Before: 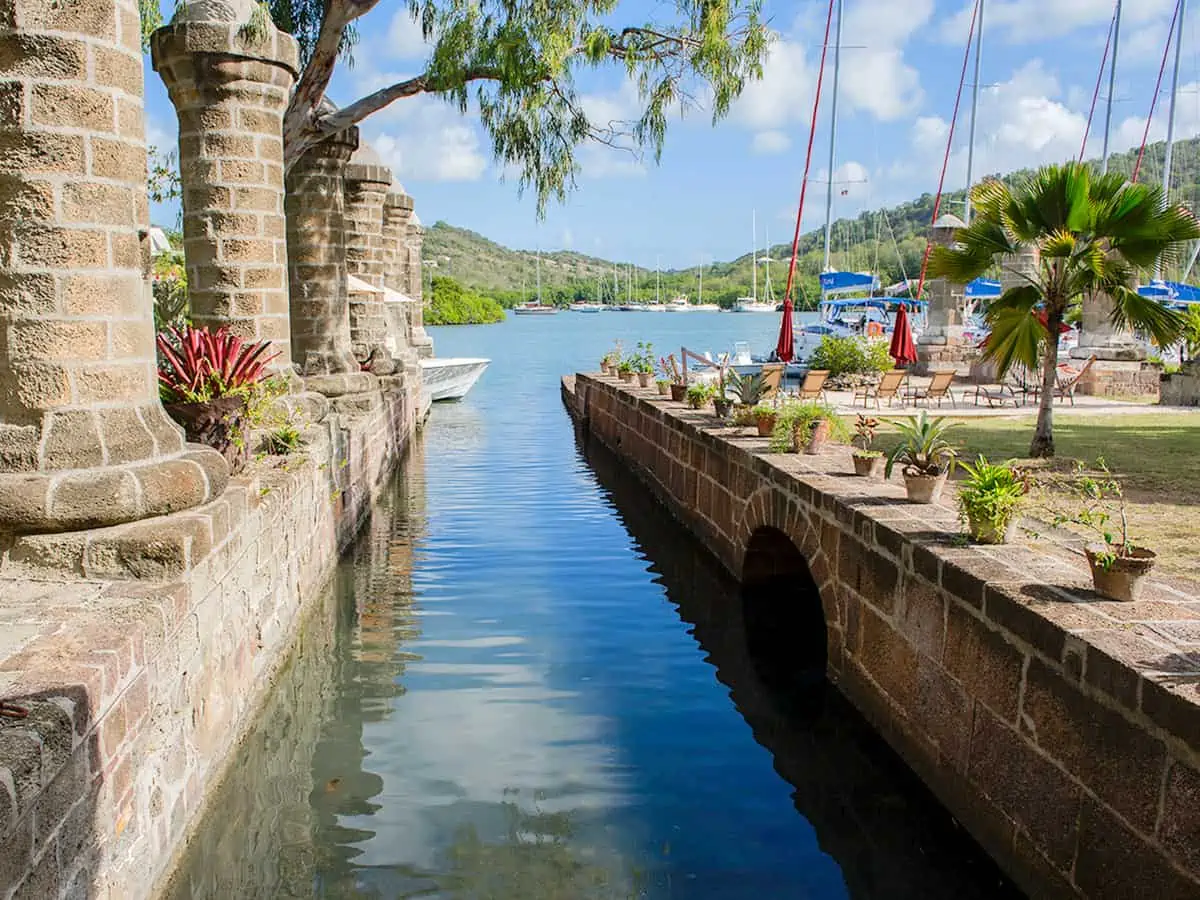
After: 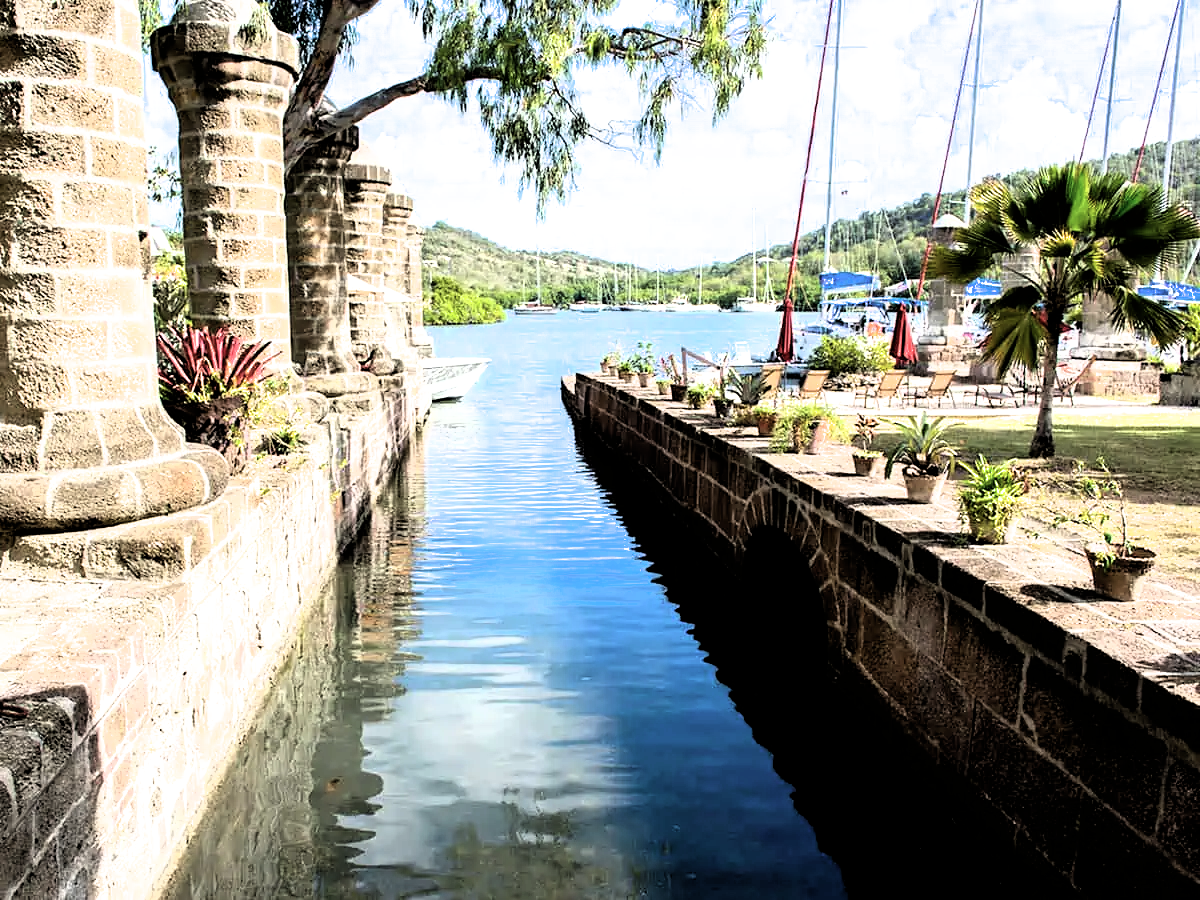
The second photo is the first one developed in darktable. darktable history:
rgb levels: levels [[0.01, 0.419, 0.839], [0, 0.5, 1], [0, 0.5, 1]]
filmic rgb: black relative exposure -8.2 EV, white relative exposure 2.2 EV, threshold 3 EV, hardness 7.11, latitude 85.74%, contrast 1.696, highlights saturation mix -4%, shadows ↔ highlights balance -2.69%, color science v5 (2021), contrast in shadows safe, contrast in highlights safe, enable highlight reconstruction true
